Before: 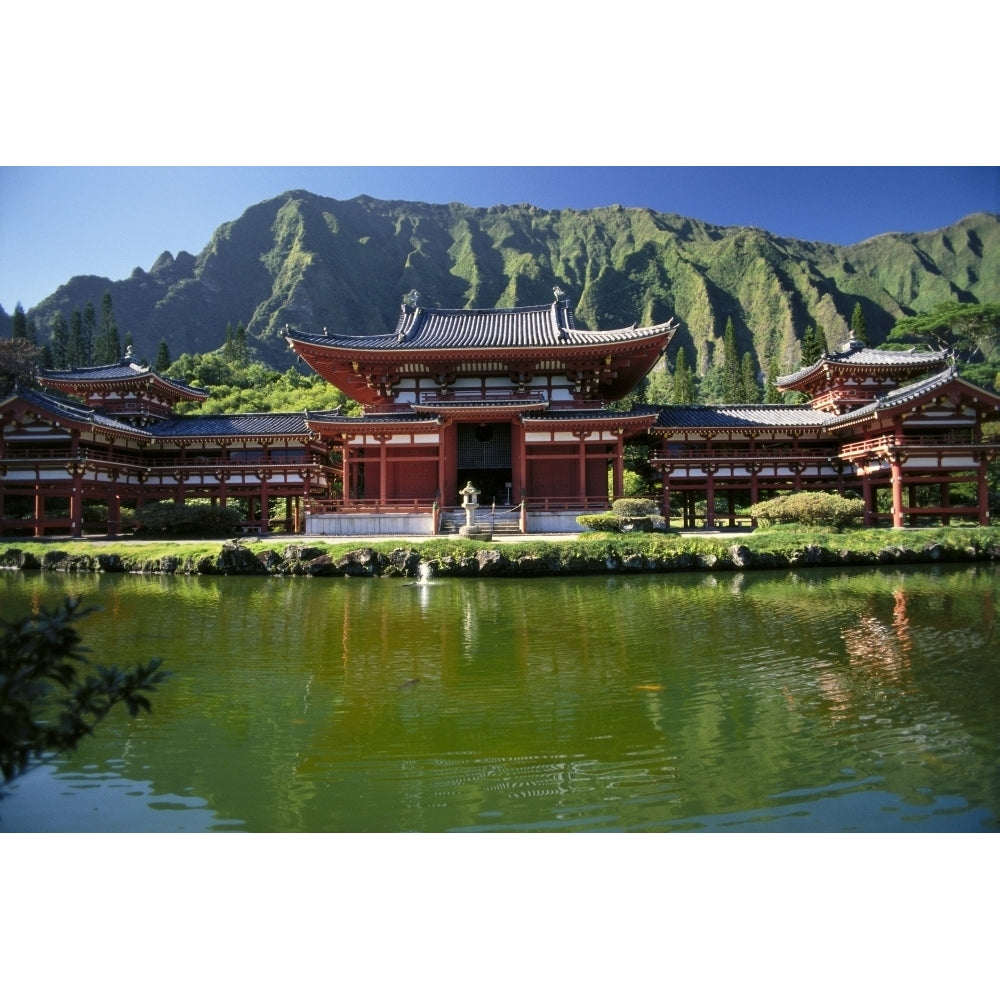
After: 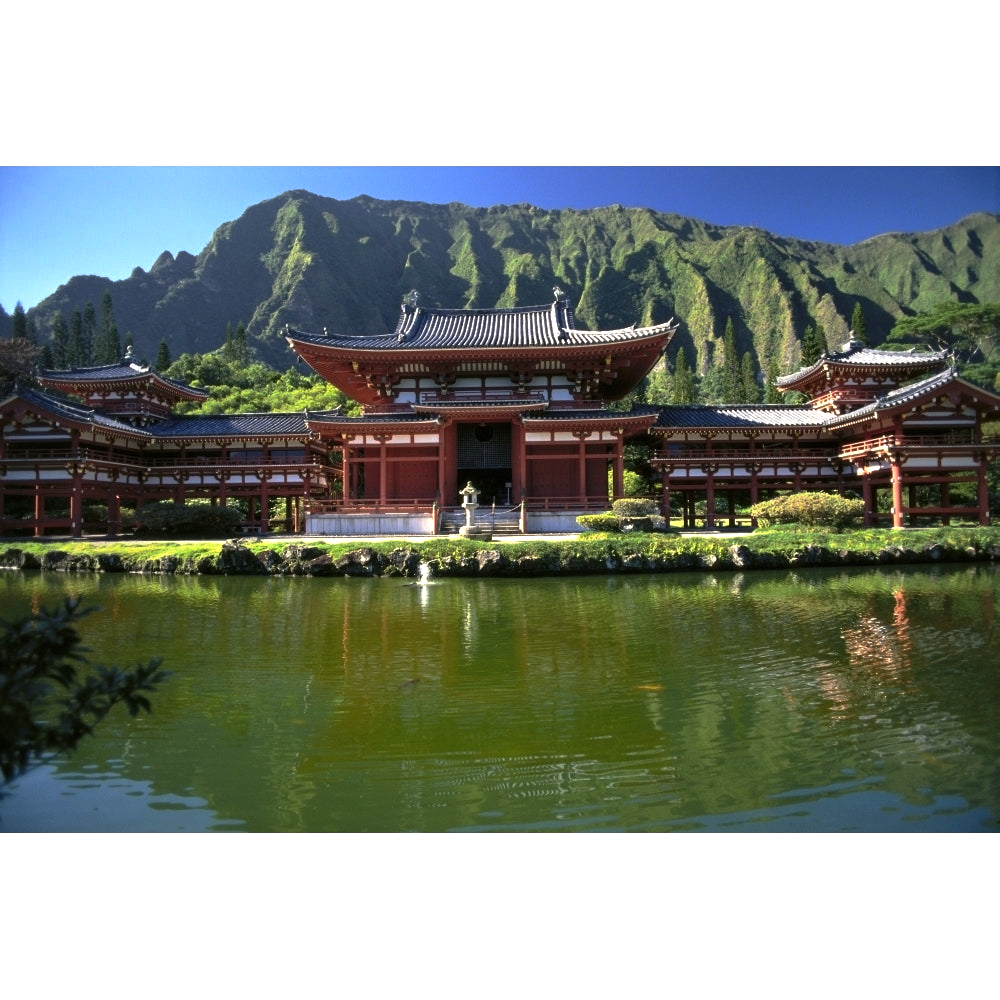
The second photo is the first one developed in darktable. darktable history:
haze removal: strength 0.288, distance 0.245, compatibility mode true, adaptive false
exposure: black level correction 0, exposure 0.499 EV, compensate exposure bias true, compensate highlight preservation false
base curve: curves: ch0 [(0, 0) (0.595, 0.418) (1, 1)], preserve colors none
